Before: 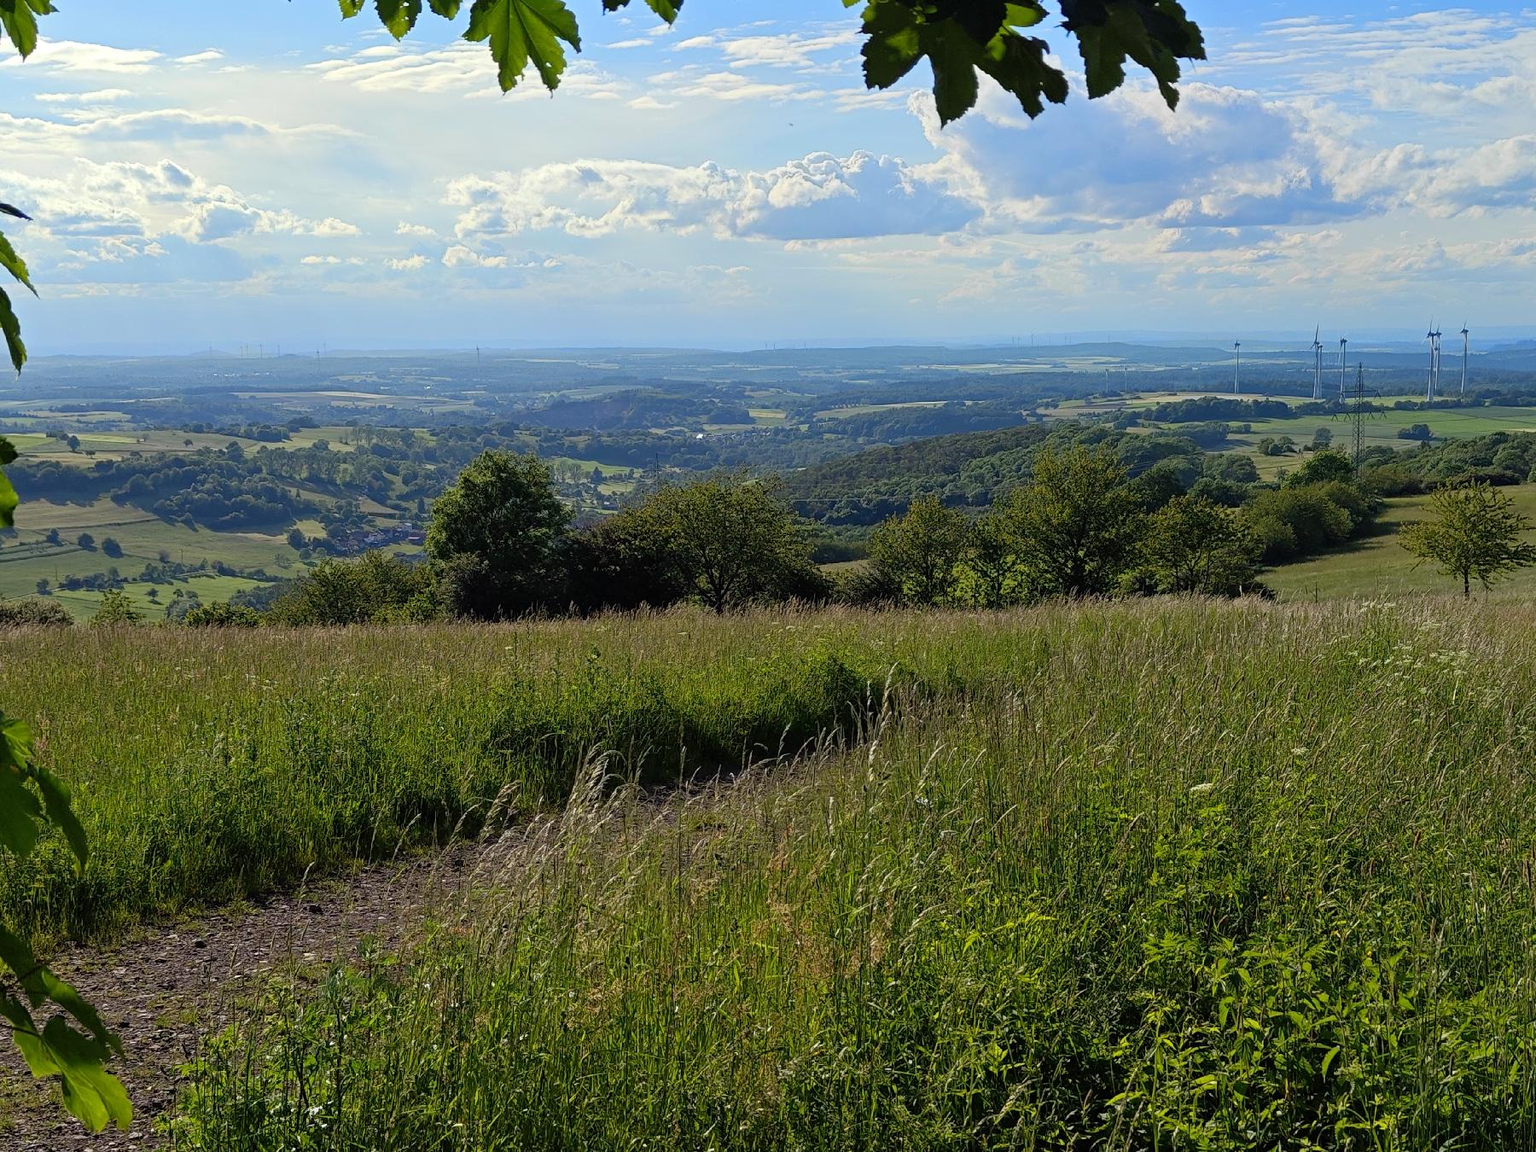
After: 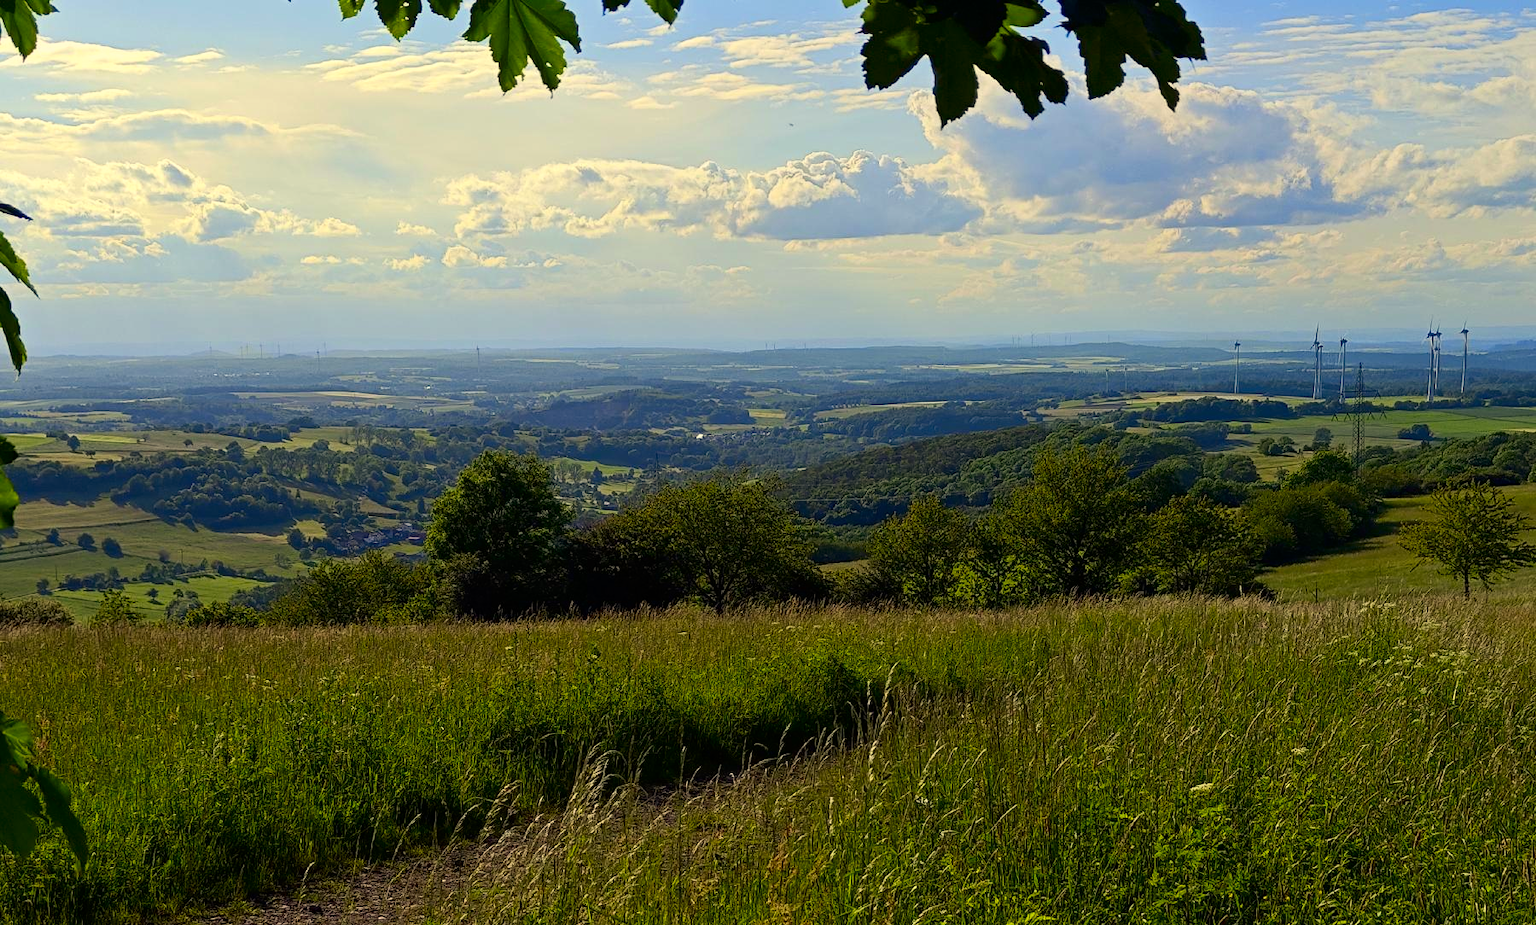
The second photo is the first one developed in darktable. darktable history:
contrast brightness saturation: contrast 0.12, brightness -0.12, saturation 0.2
color correction: highlights a* 2.72, highlights b* 22.8
crop: bottom 19.644%
